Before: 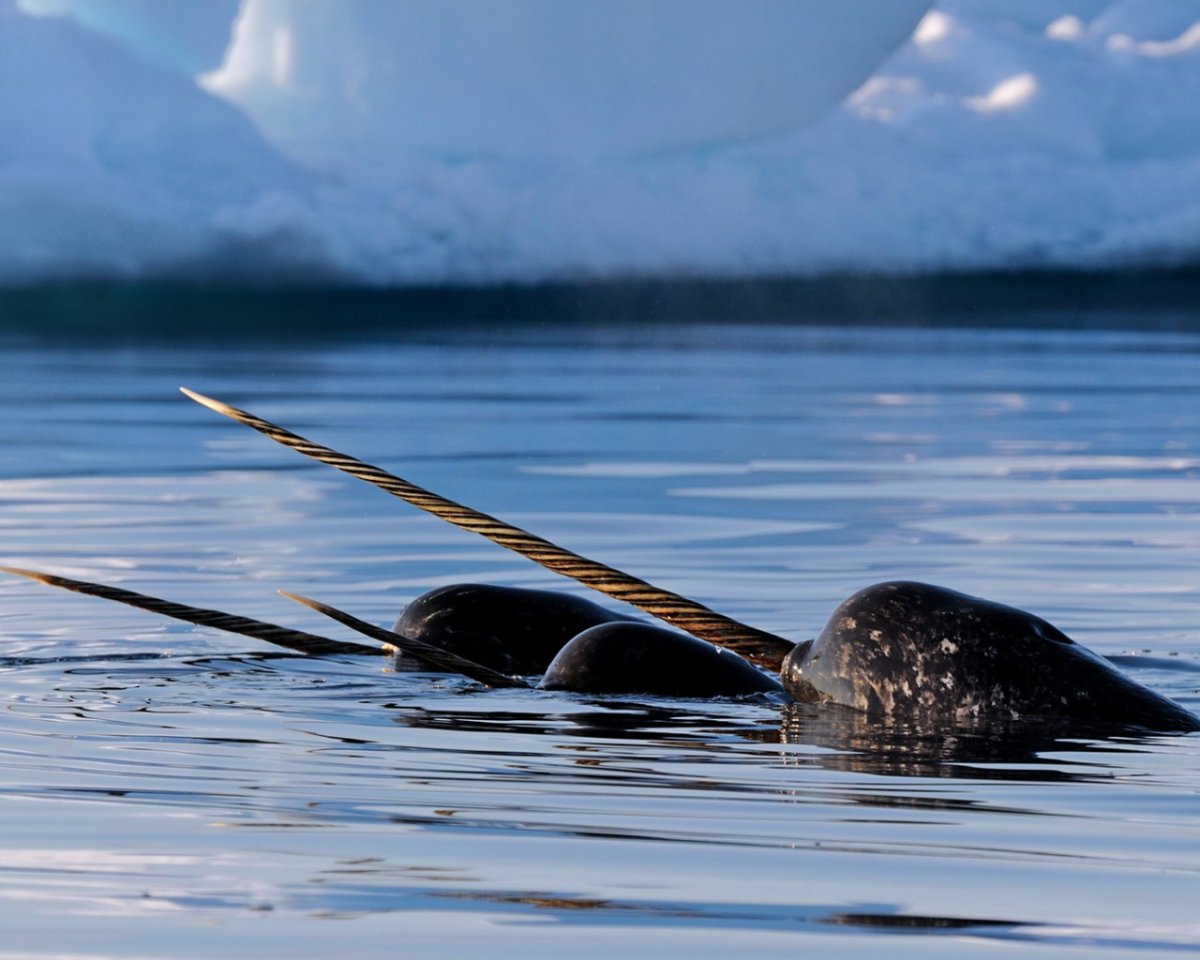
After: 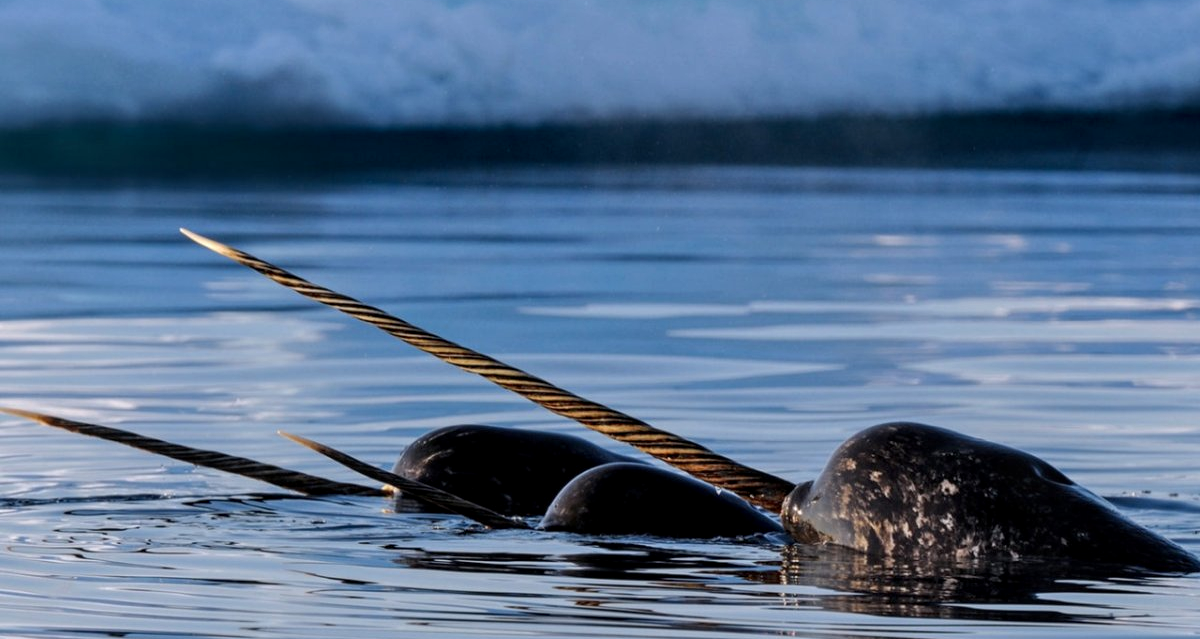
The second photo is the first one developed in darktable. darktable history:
crop: top 16.631%, bottom 16.73%
local contrast: on, module defaults
